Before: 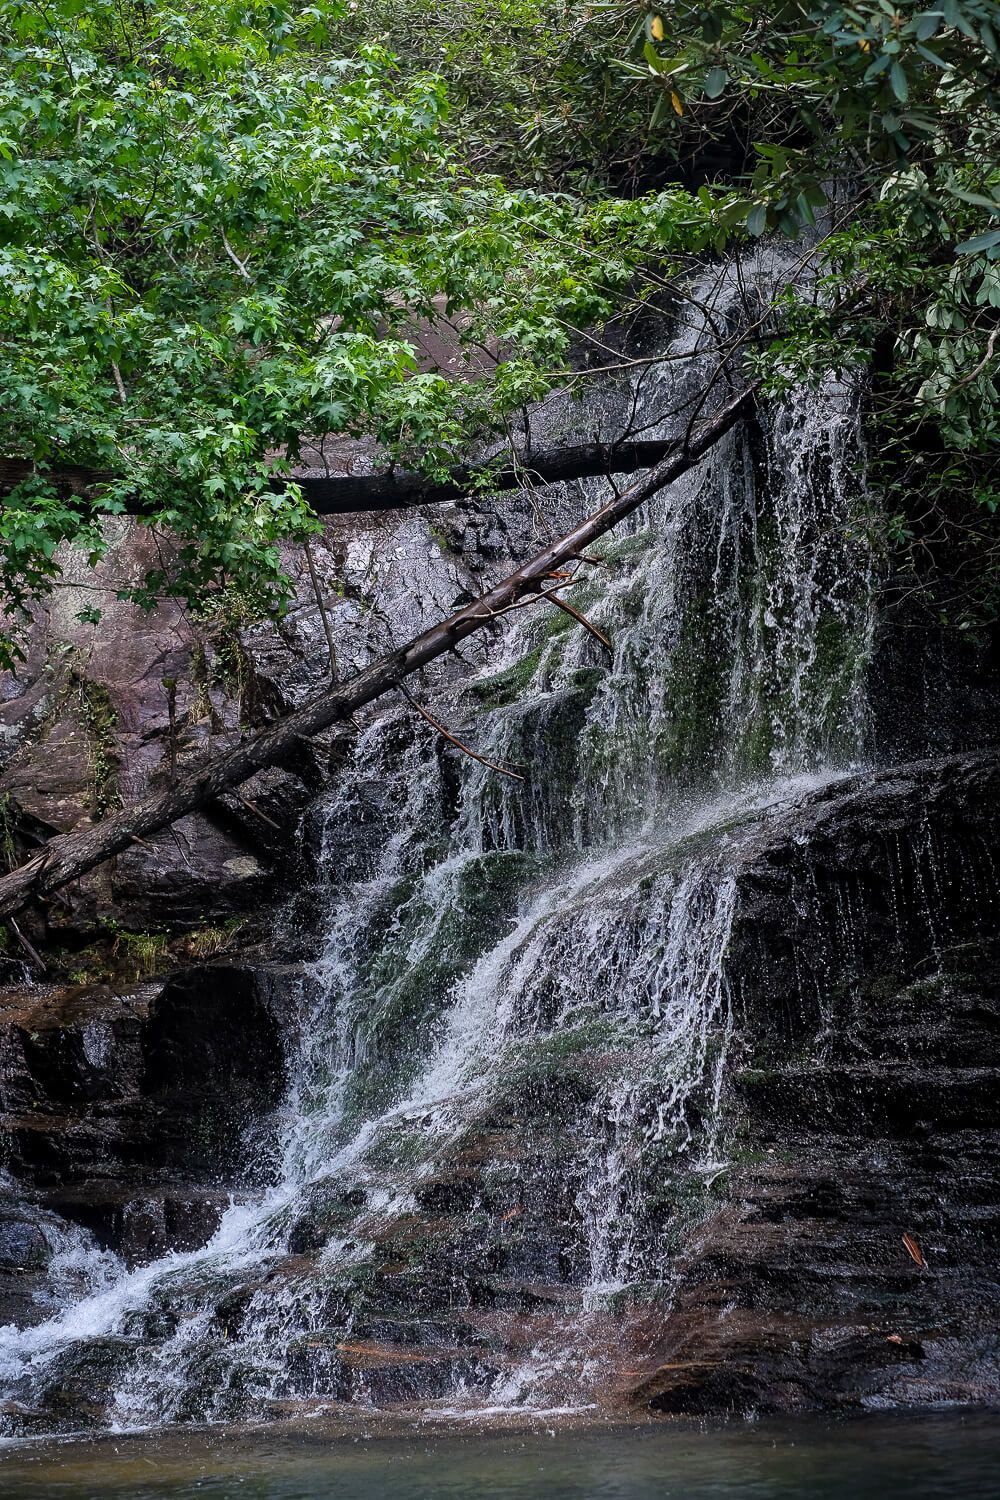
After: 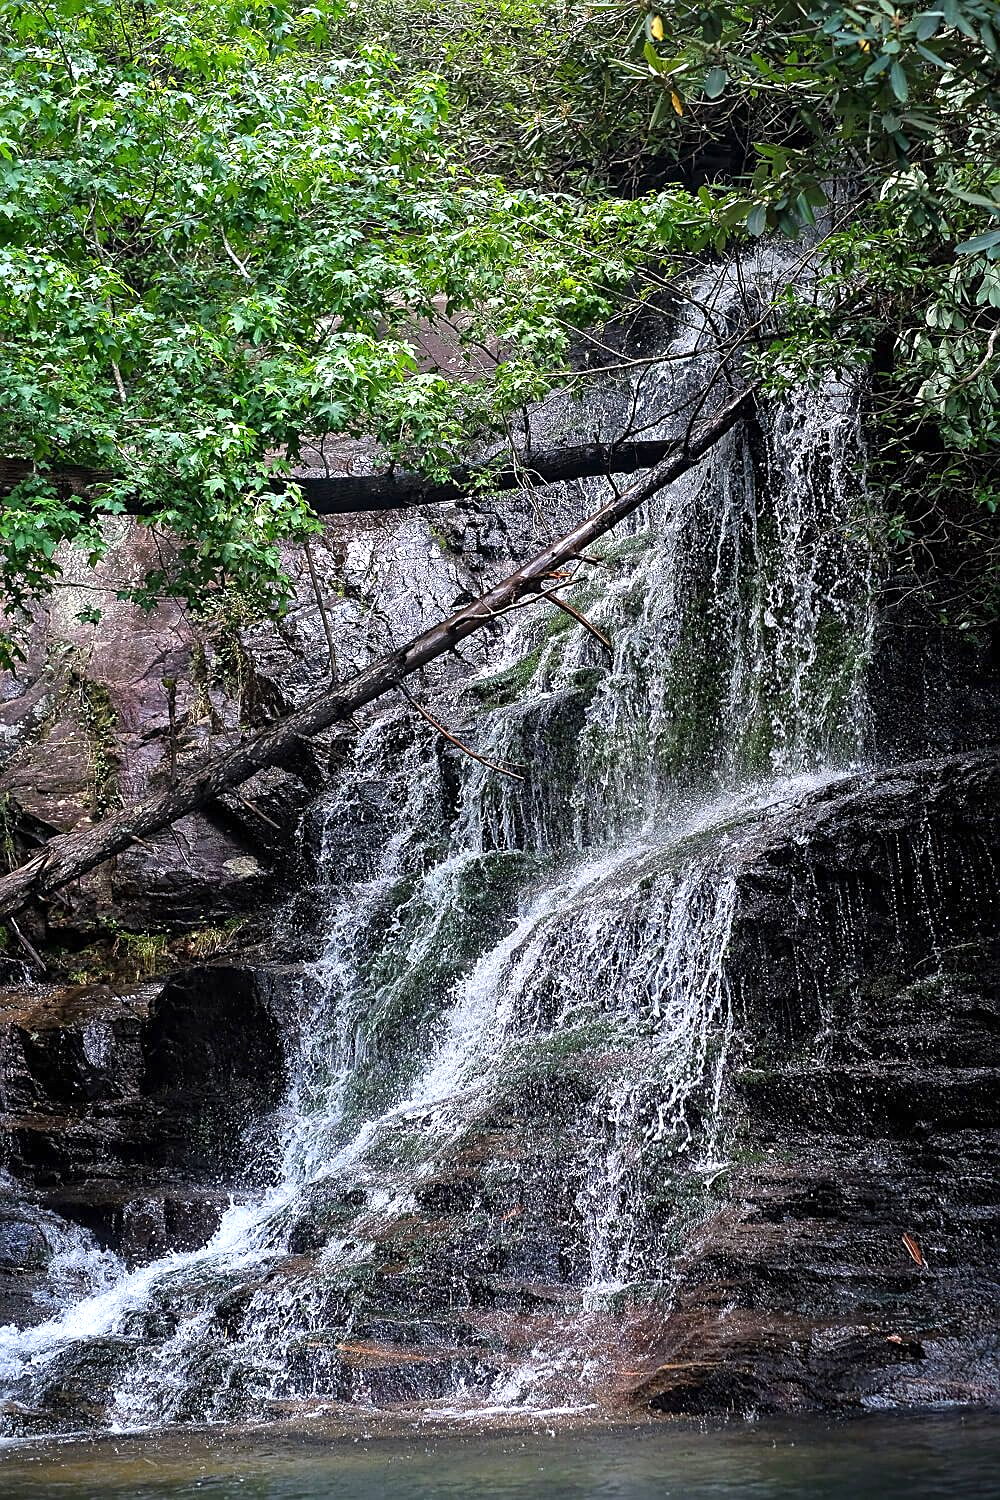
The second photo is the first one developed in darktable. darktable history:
sharpen: amount 0.499
exposure: black level correction 0, exposure 0.694 EV, compensate highlight preservation false
